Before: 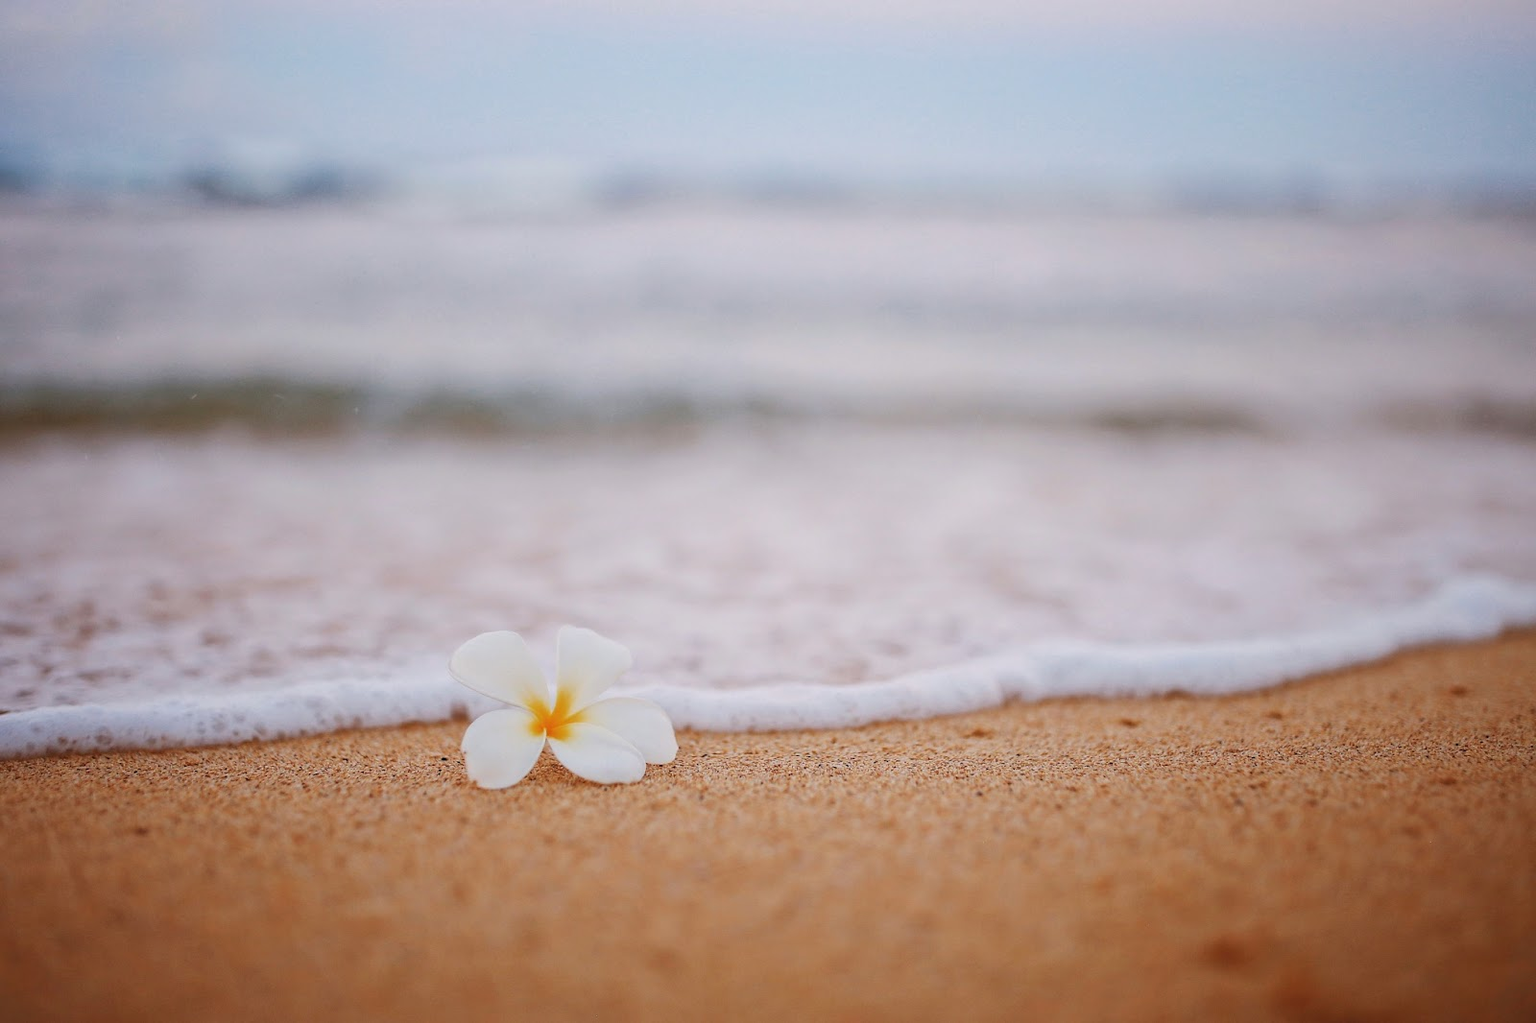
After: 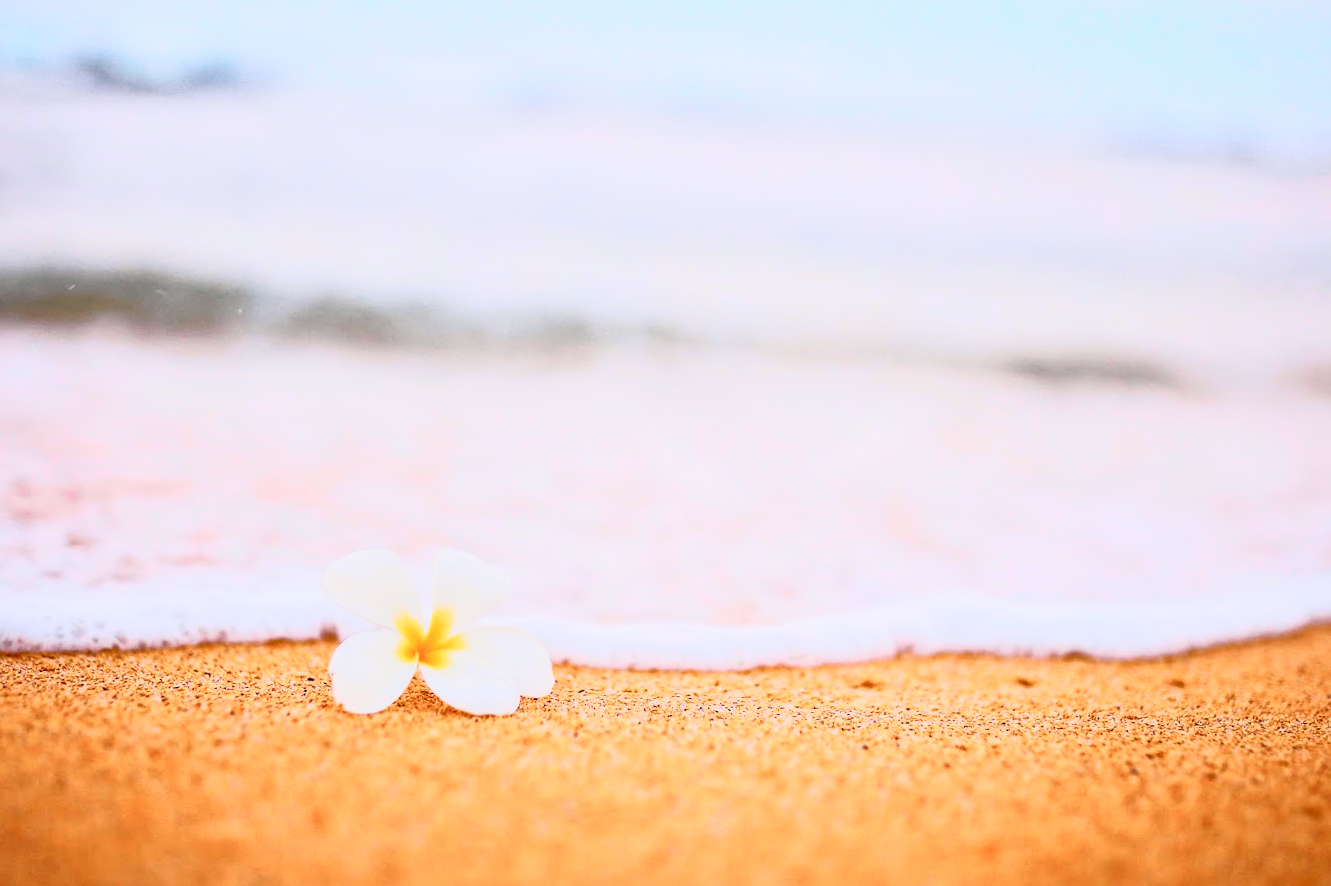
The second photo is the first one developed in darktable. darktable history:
crop and rotate: angle -3.27°, left 5.211%, top 5.211%, right 4.607%, bottom 4.607%
exposure: black level correction 0, exposure 0.7 EV, compensate exposure bias true, compensate highlight preservation false
tone curve: curves: ch0 [(0, 0.023) (0.132, 0.075) (0.256, 0.2) (0.463, 0.494) (0.699, 0.816) (0.813, 0.898) (1, 0.943)]; ch1 [(0, 0) (0.32, 0.306) (0.441, 0.41) (0.476, 0.466) (0.498, 0.5) (0.518, 0.519) (0.546, 0.571) (0.604, 0.651) (0.733, 0.817) (1, 1)]; ch2 [(0, 0) (0.312, 0.313) (0.431, 0.425) (0.483, 0.477) (0.503, 0.503) (0.526, 0.507) (0.564, 0.575) (0.614, 0.695) (0.713, 0.767) (0.985, 0.966)], color space Lab, independent channels
local contrast: mode bilateral grid, contrast 20, coarseness 50, detail 120%, midtone range 0.2
